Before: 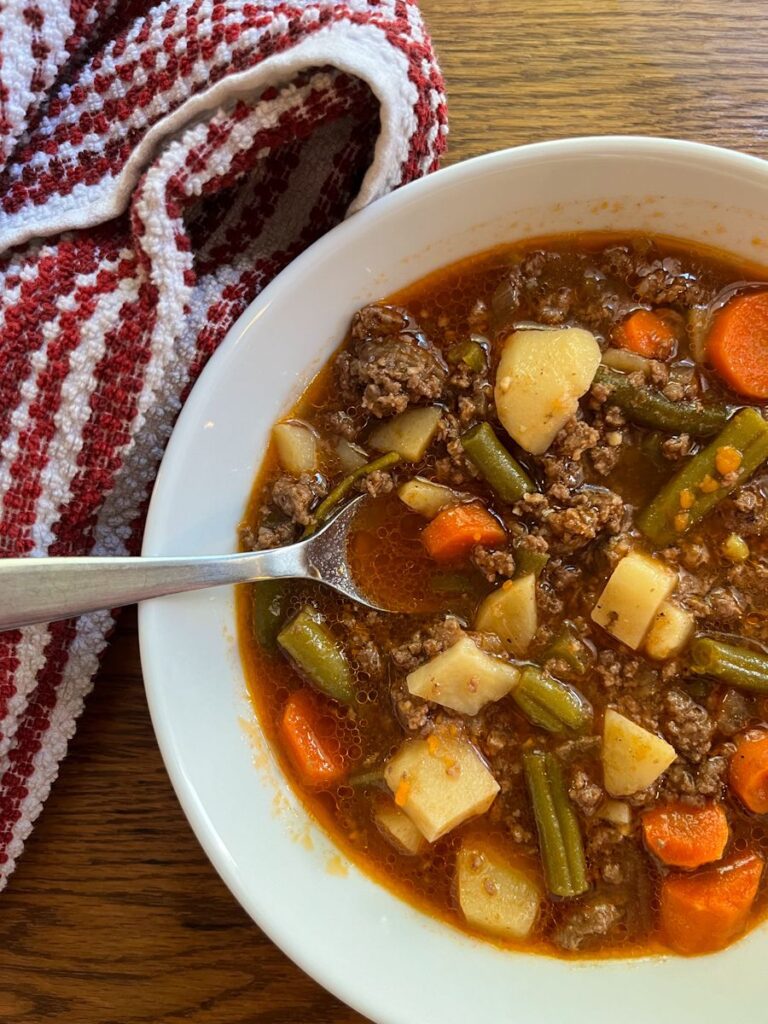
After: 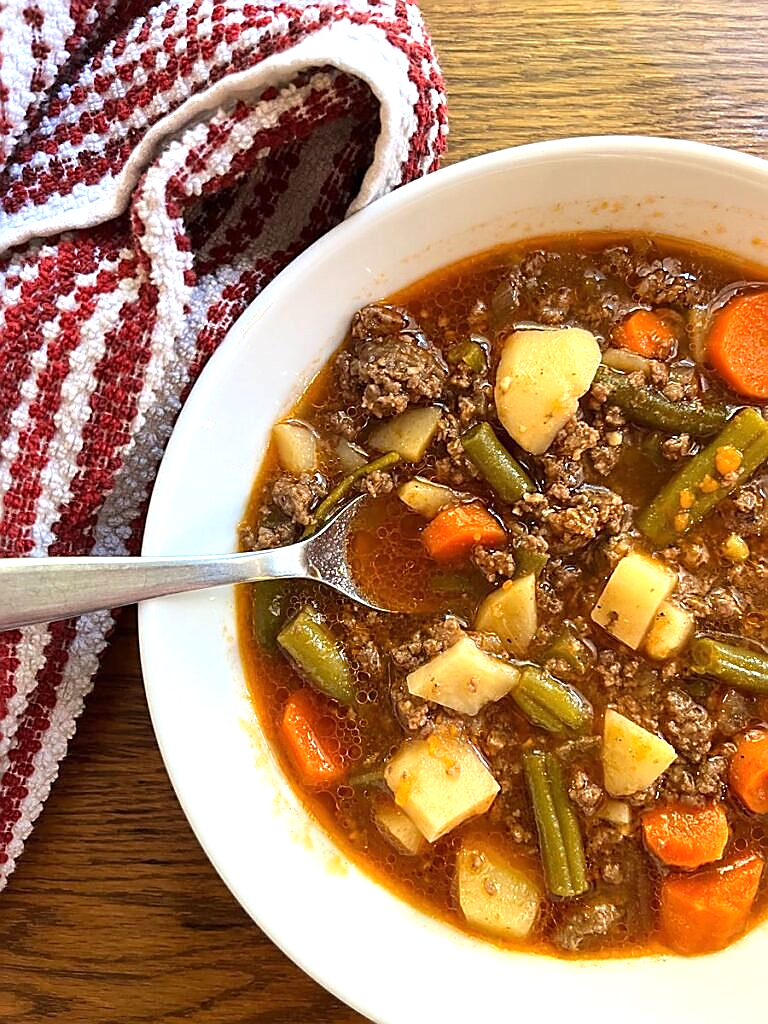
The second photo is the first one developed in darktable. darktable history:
exposure: exposure 0.718 EV, compensate exposure bias true, compensate highlight preservation false
sharpen: radius 1.408, amount 1.235, threshold 0.812
